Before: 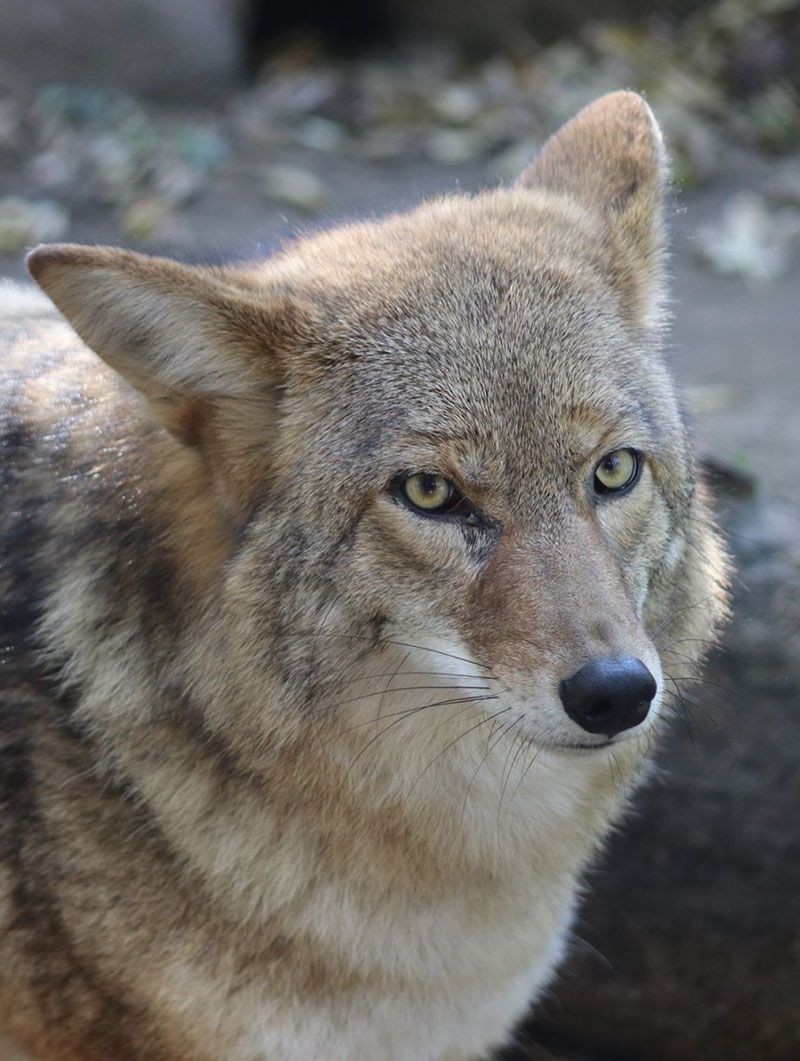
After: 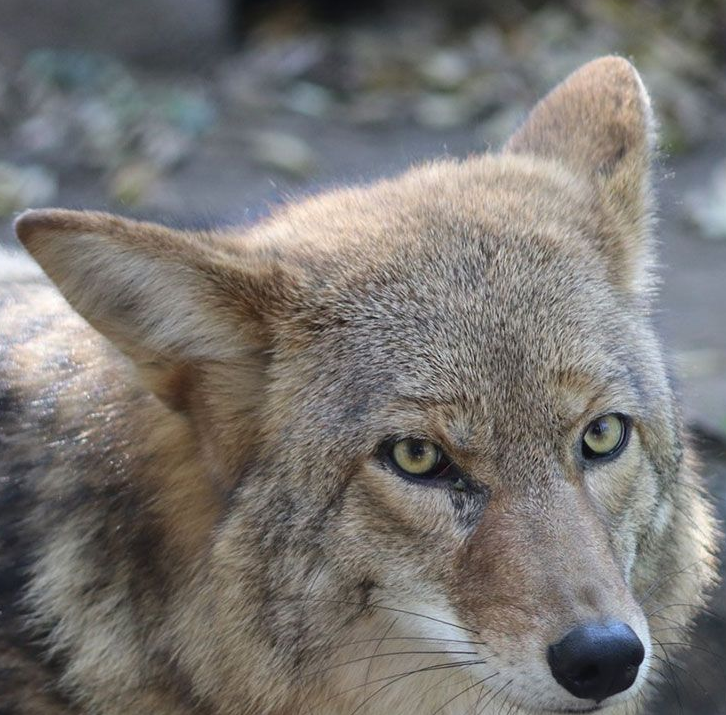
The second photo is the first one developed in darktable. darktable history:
crop: left 1.536%, top 3.379%, right 7.596%, bottom 28.467%
